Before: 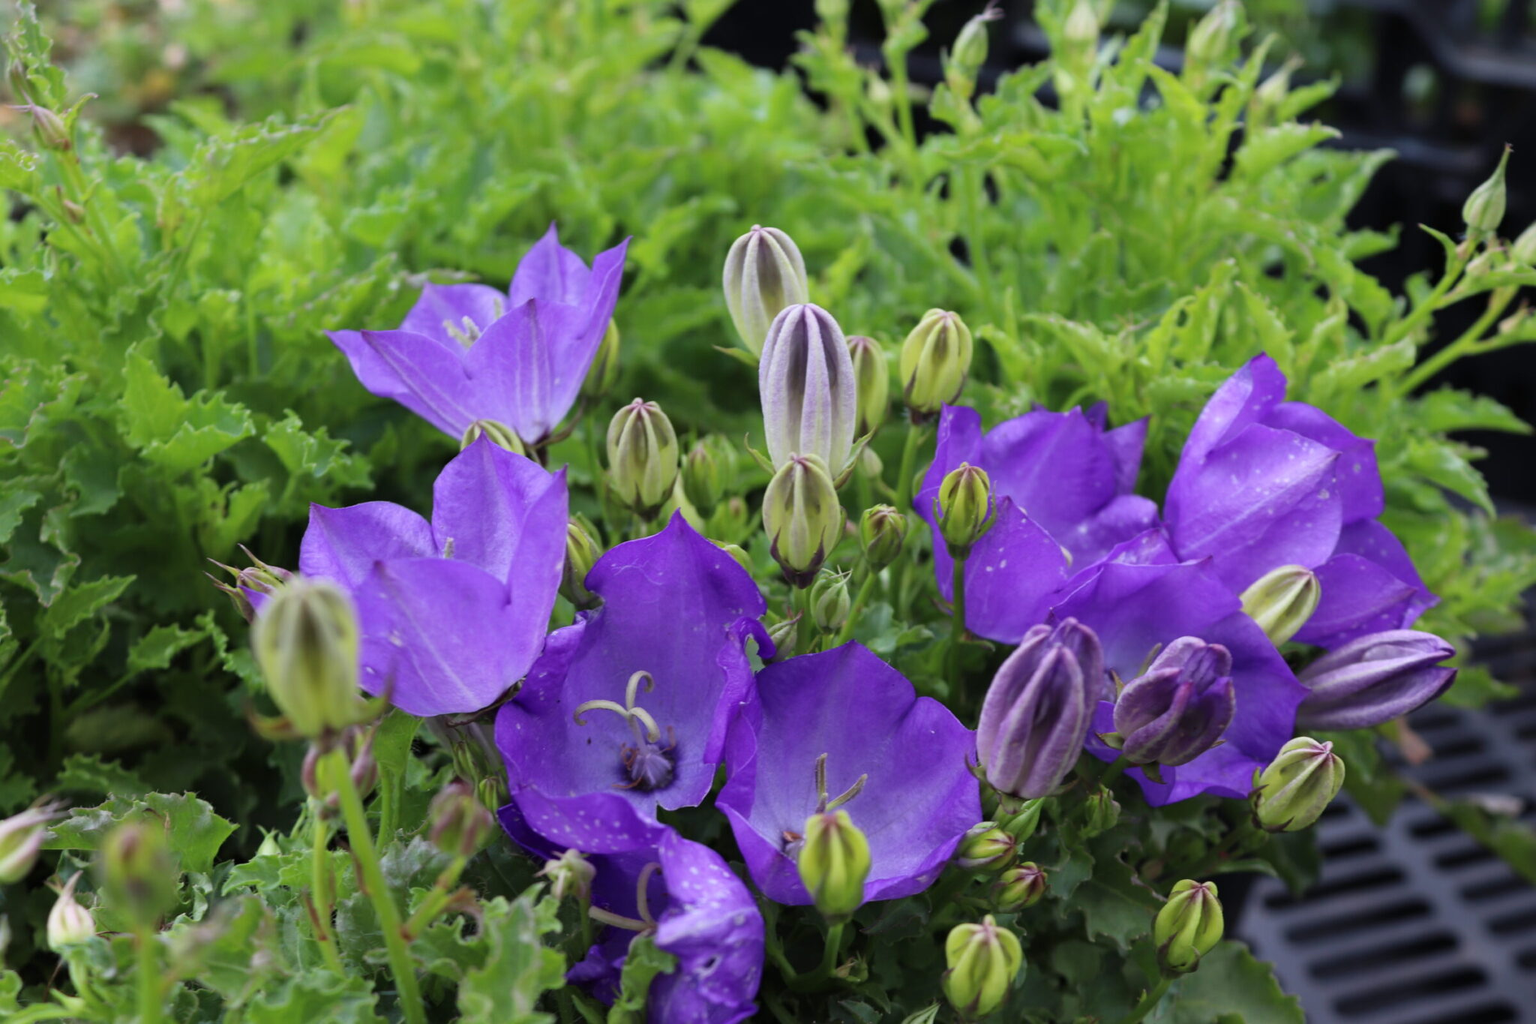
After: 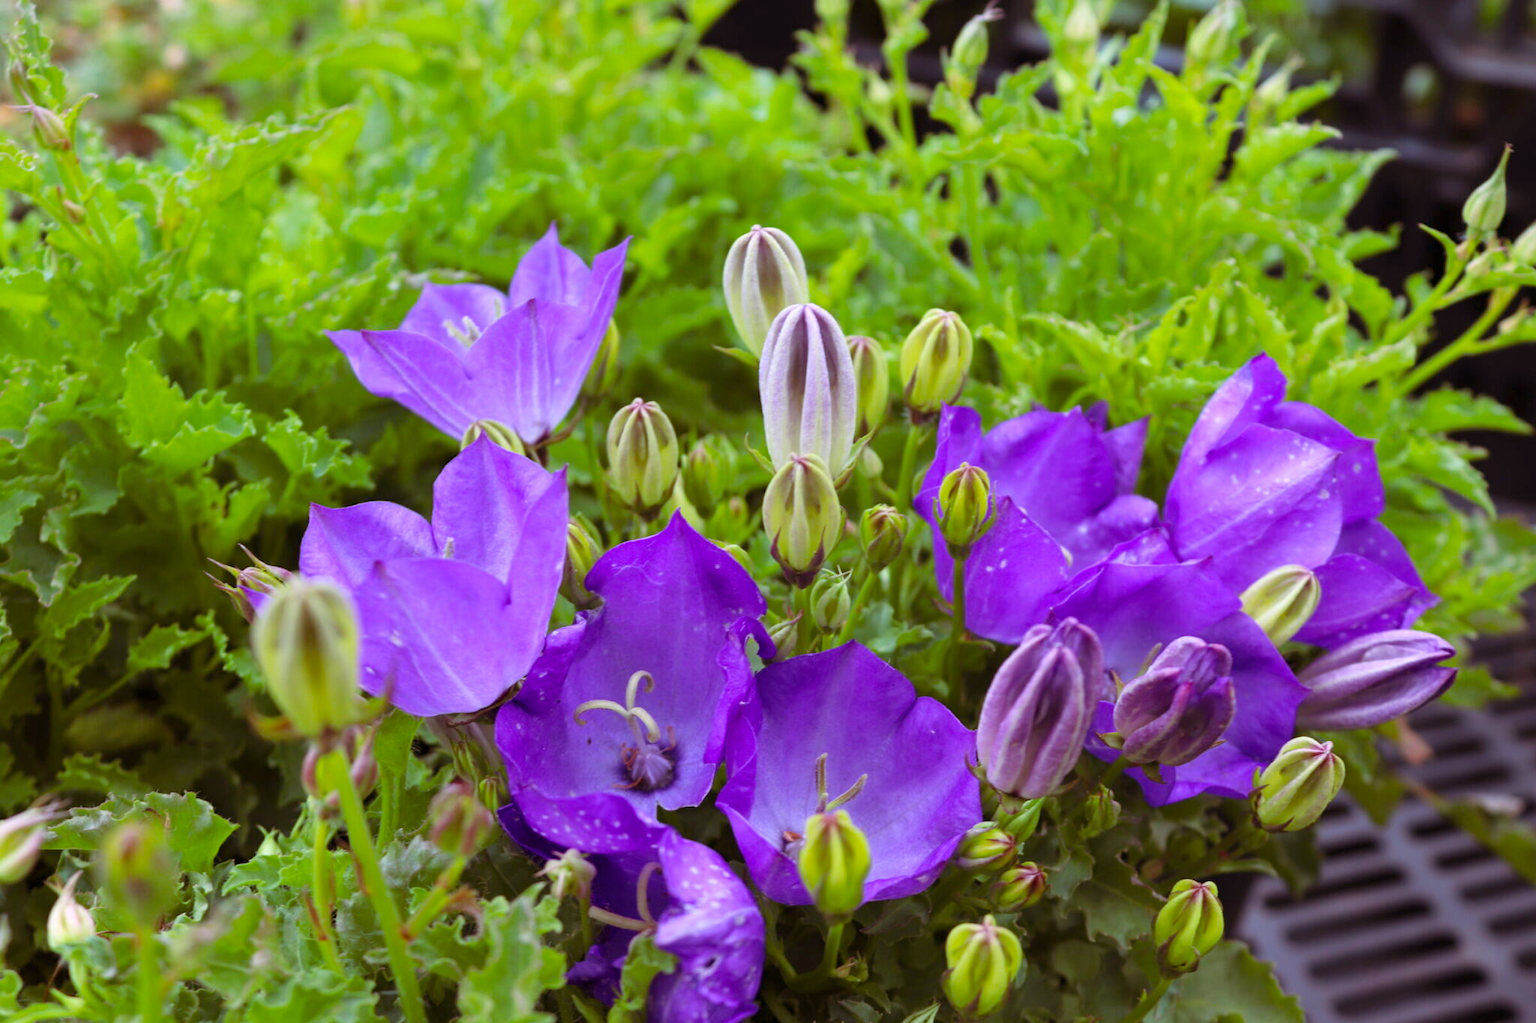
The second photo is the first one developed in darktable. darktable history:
color balance rgb: shadows lift › chroma 9.862%, shadows lift › hue 43.82°, linear chroma grading › shadows -3.201%, linear chroma grading › highlights -4.709%, perceptual saturation grading › global saturation 30.126%, contrast -9.812%
exposure: black level correction 0.001, exposure 0.499 EV, compensate exposure bias true, compensate highlight preservation false
